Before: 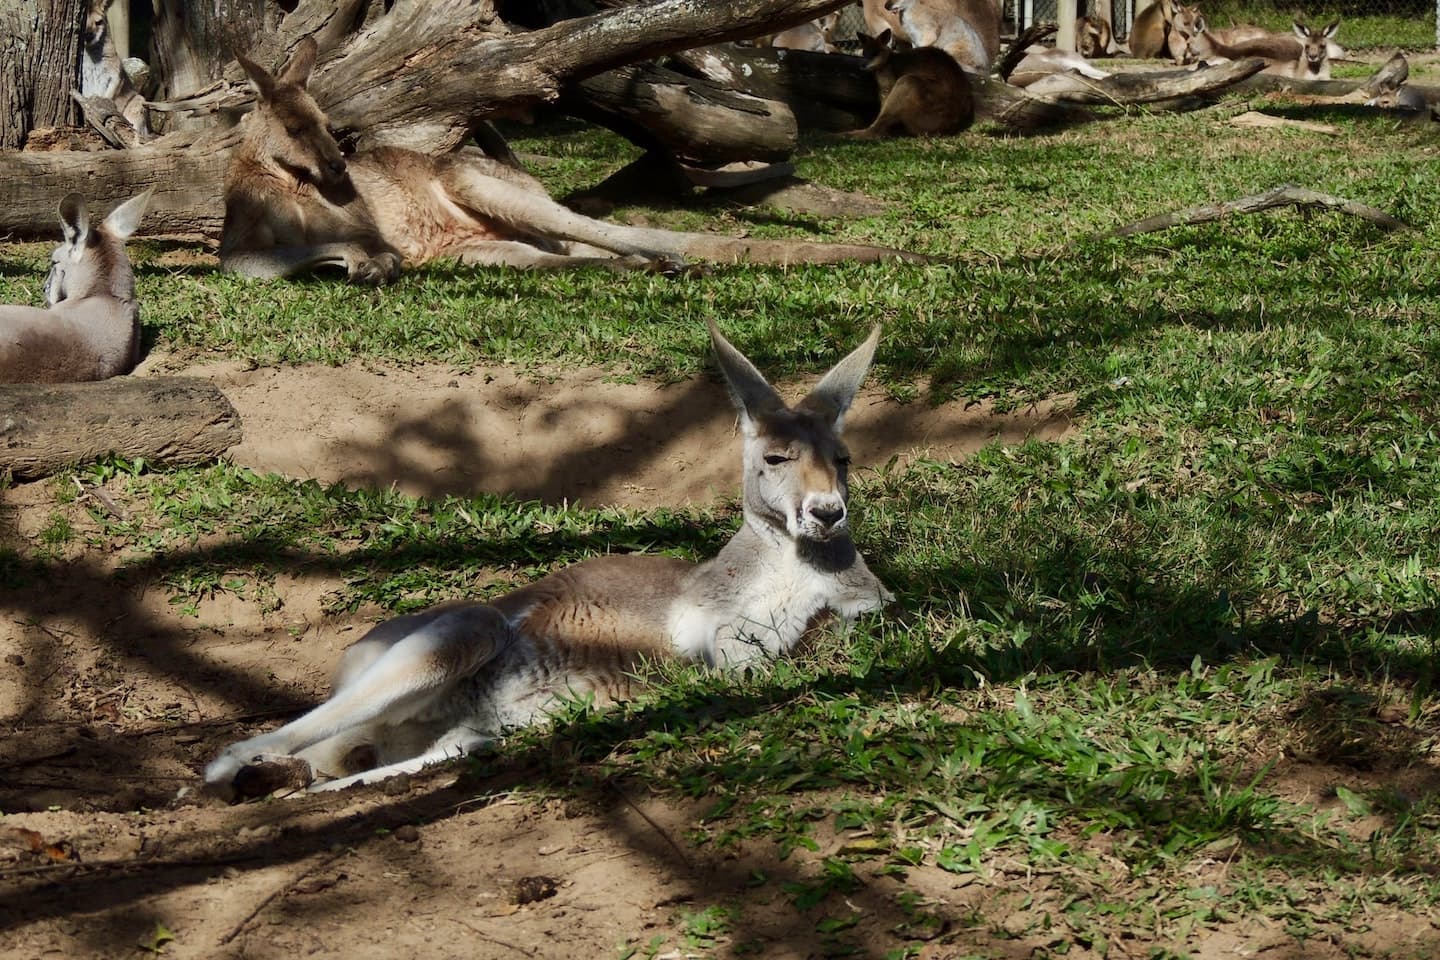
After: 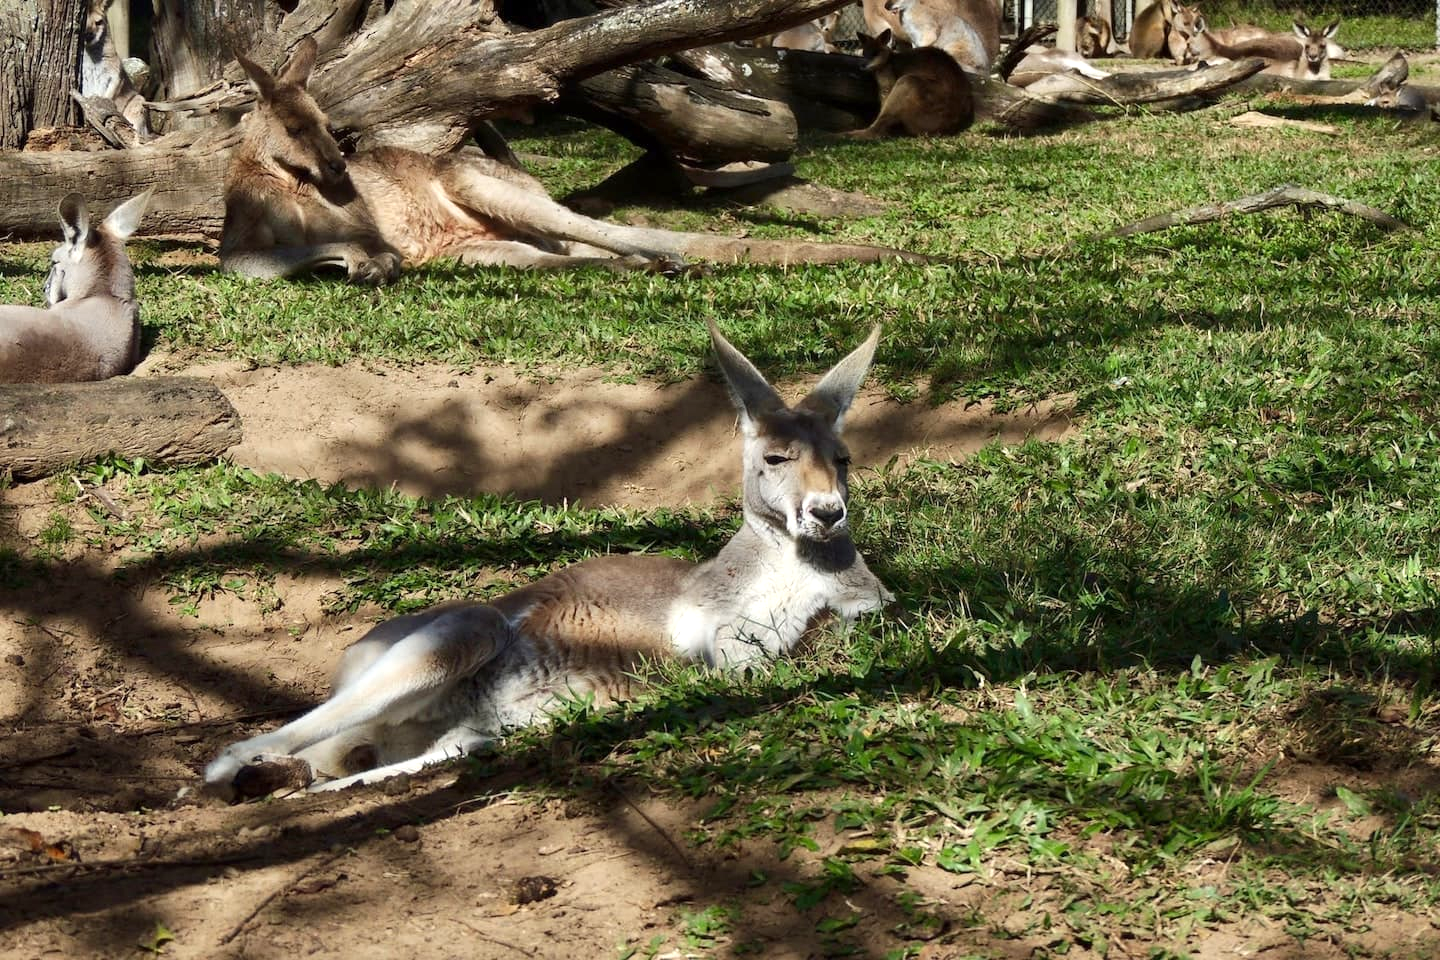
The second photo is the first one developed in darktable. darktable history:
exposure: exposure 0.497 EV, compensate highlight preservation false
